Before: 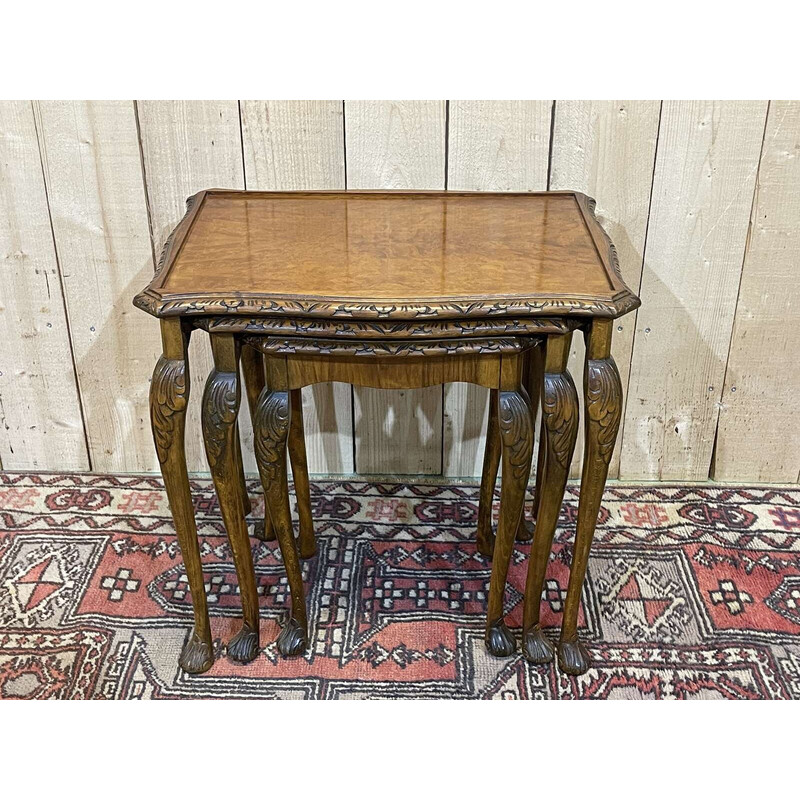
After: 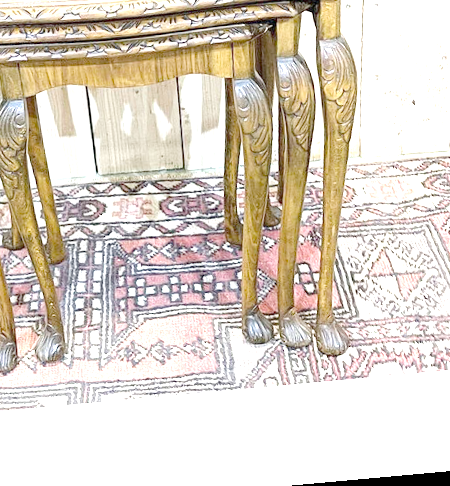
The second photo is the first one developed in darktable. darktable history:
rotate and perspective: rotation -5.2°, automatic cropping off
crop: left 34.479%, top 38.822%, right 13.718%, bottom 5.172%
white balance: emerald 1
tone equalizer "contrast tone curve: medium": -8 EV -0.75 EV, -7 EV -0.7 EV, -6 EV -0.6 EV, -5 EV -0.4 EV, -3 EV 0.4 EV, -2 EV 0.6 EV, -1 EV 0.7 EV, +0 EV 0.75 EV, edges refinement/feathering 500, mask exposure compensation -1.57 EV, preserve details no
exposure: exposure 0.367 EV
